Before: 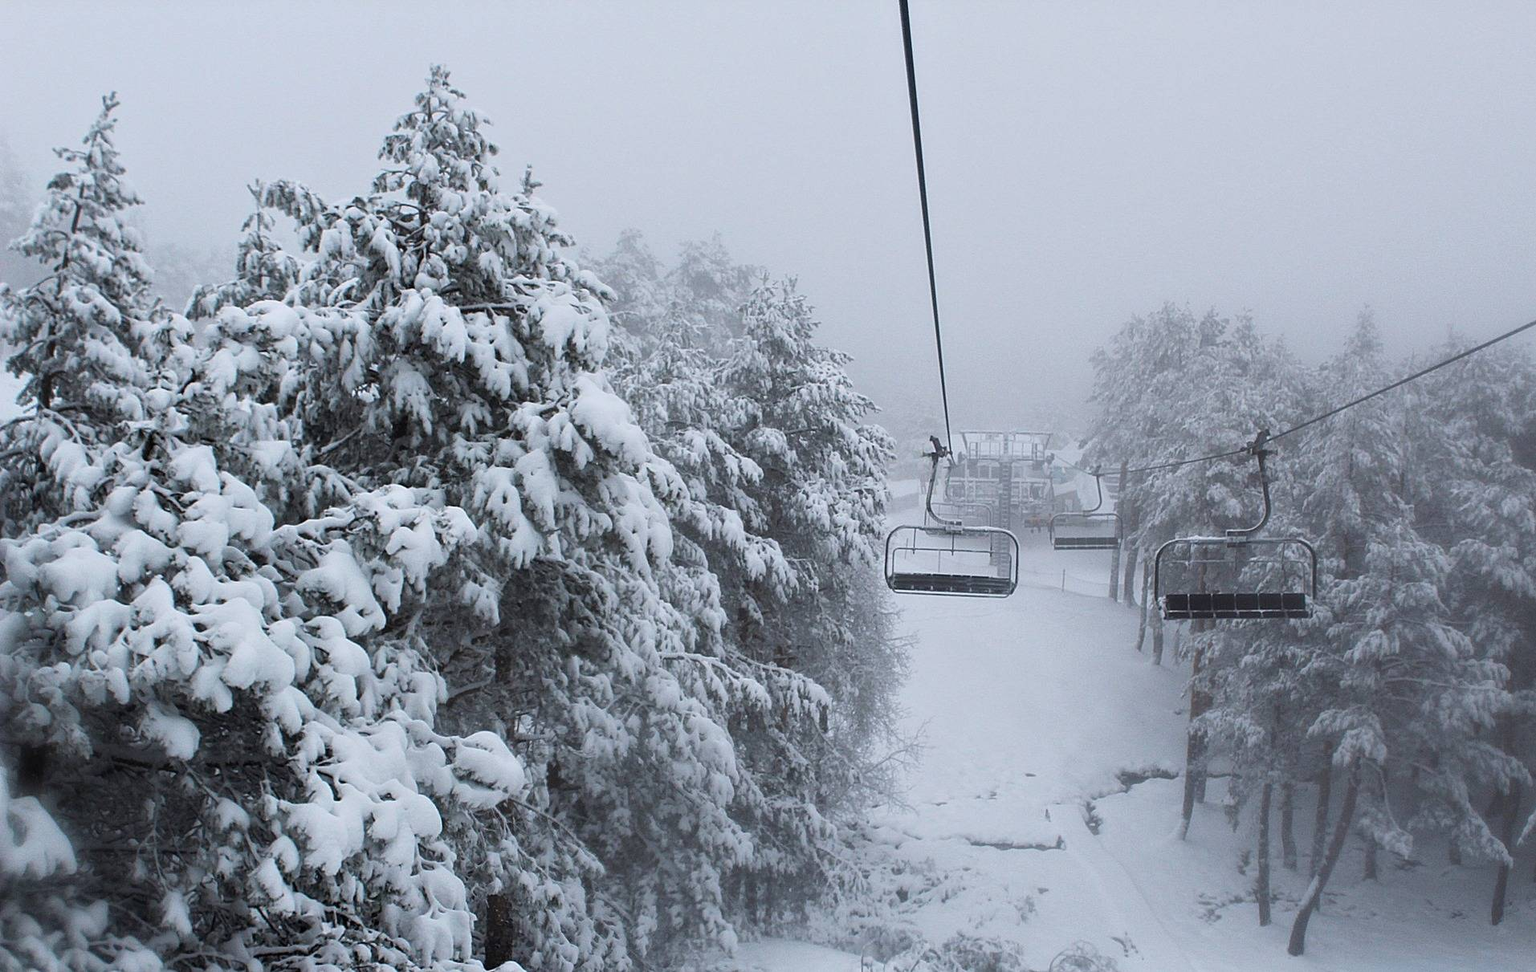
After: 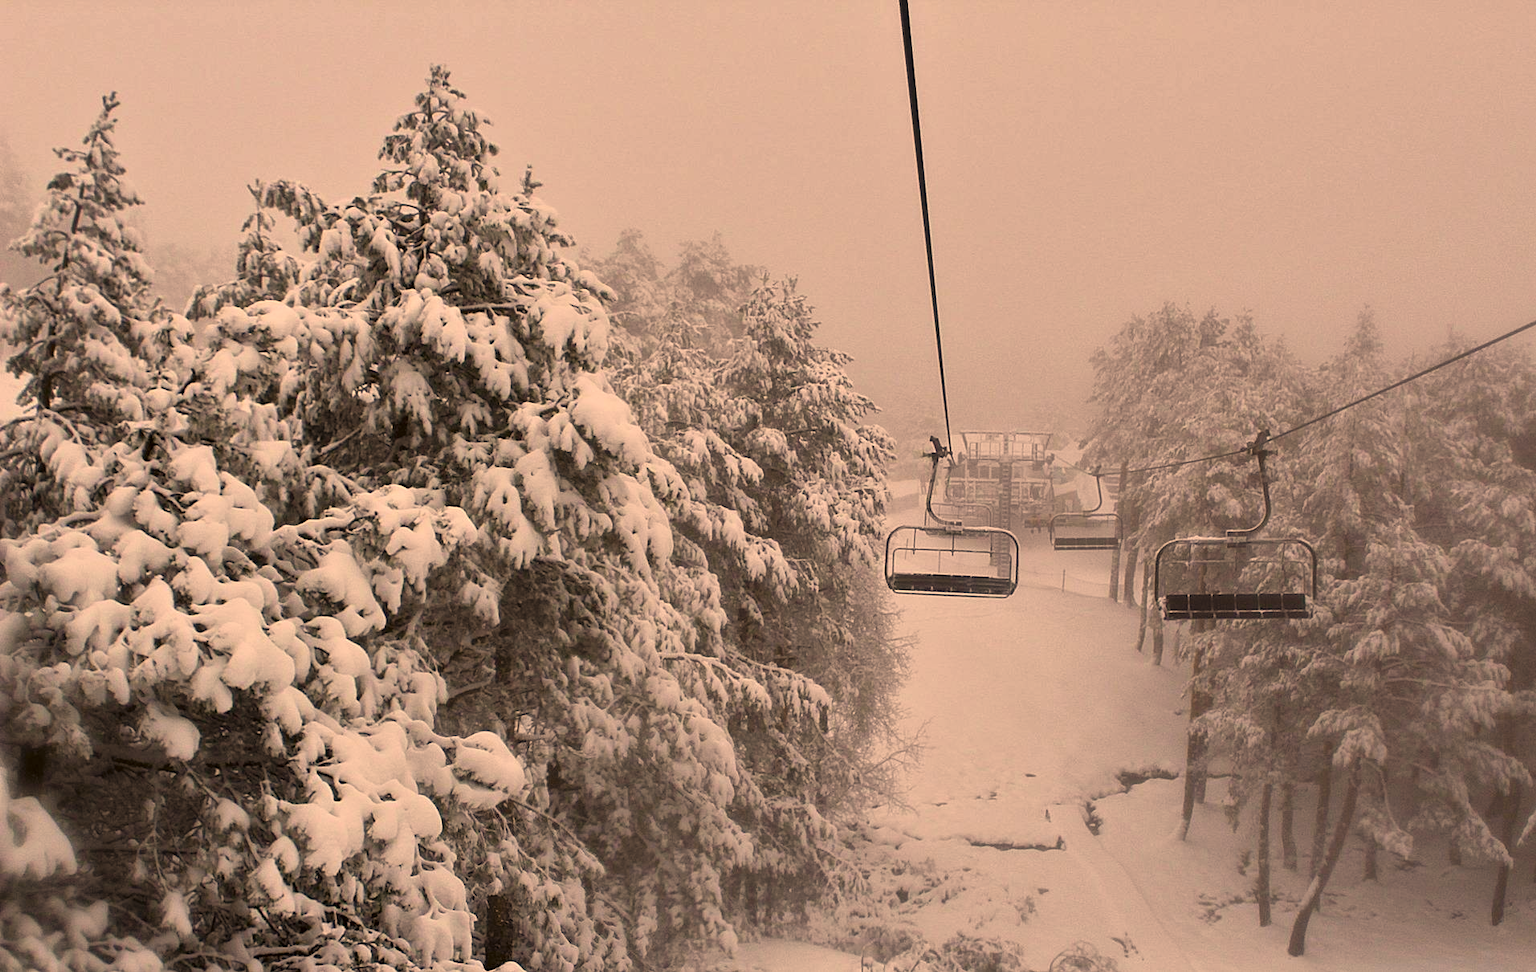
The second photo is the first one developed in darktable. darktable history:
color correction: highlights a* 18.6, highlights b* 35.62, shadows a* 1.55, shadows b* 6.43, saturation 1.05
shadows and highlights: low approximation 0.01, soften with gaussian
